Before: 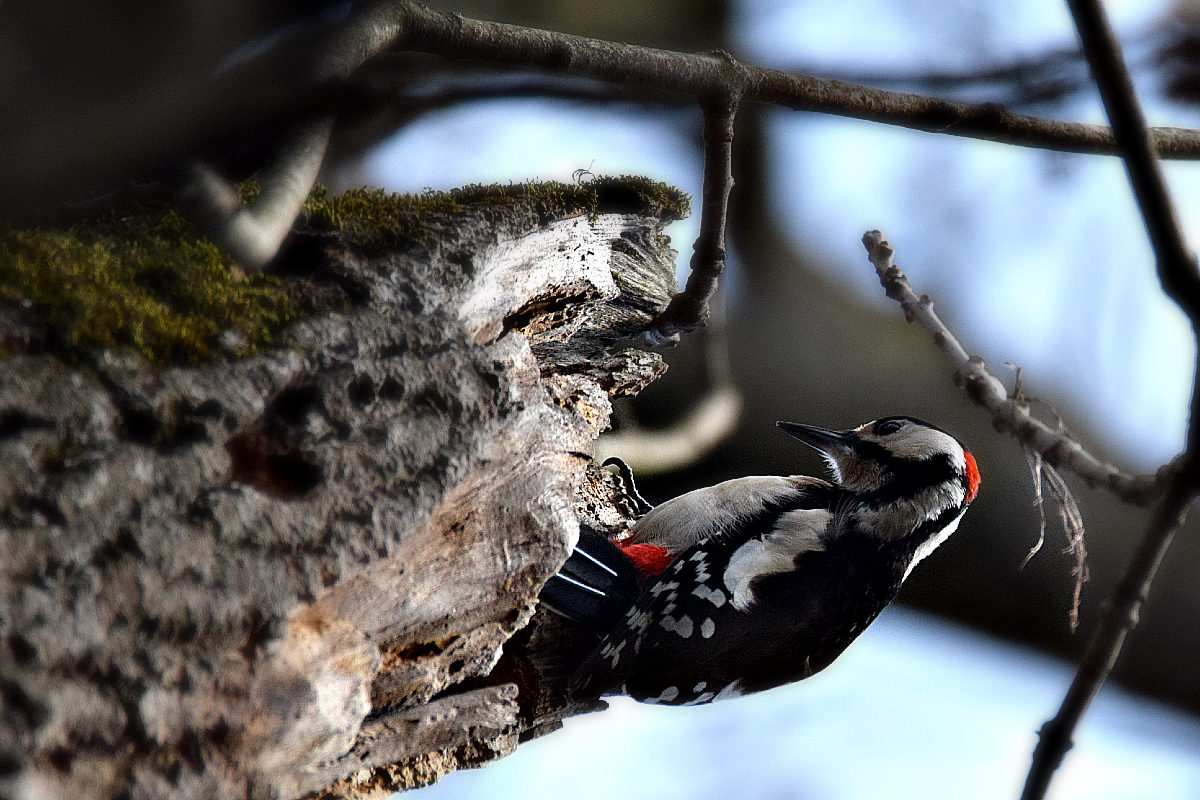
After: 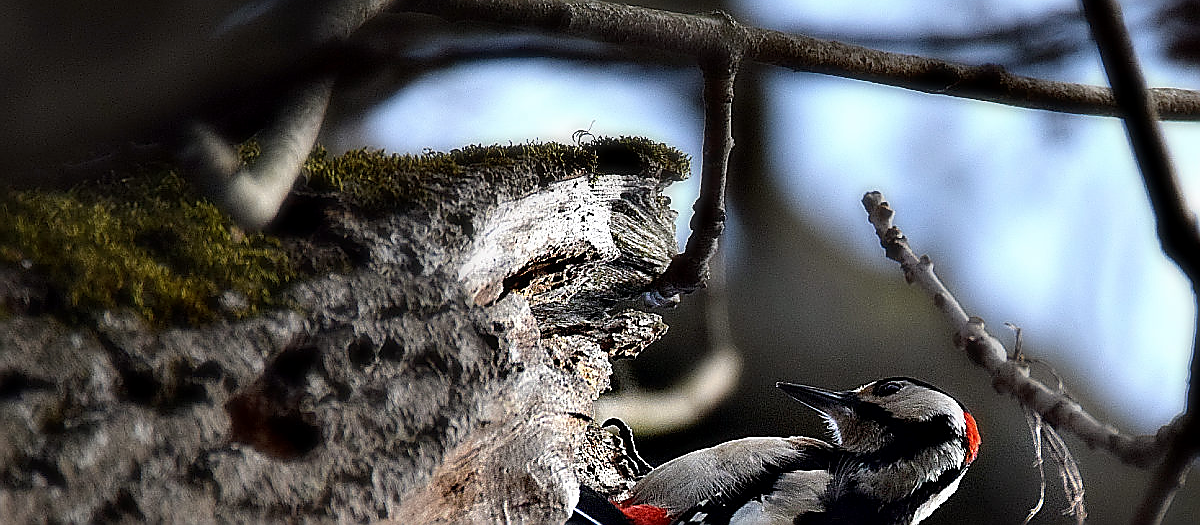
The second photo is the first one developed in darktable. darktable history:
exposure: black level correction 0.001, compensate highlight preservation false
sharpen: radius 1.411, amount 1.264, threshold 0.682
crop and rotate: top 4.91%, bottom 29.362%
